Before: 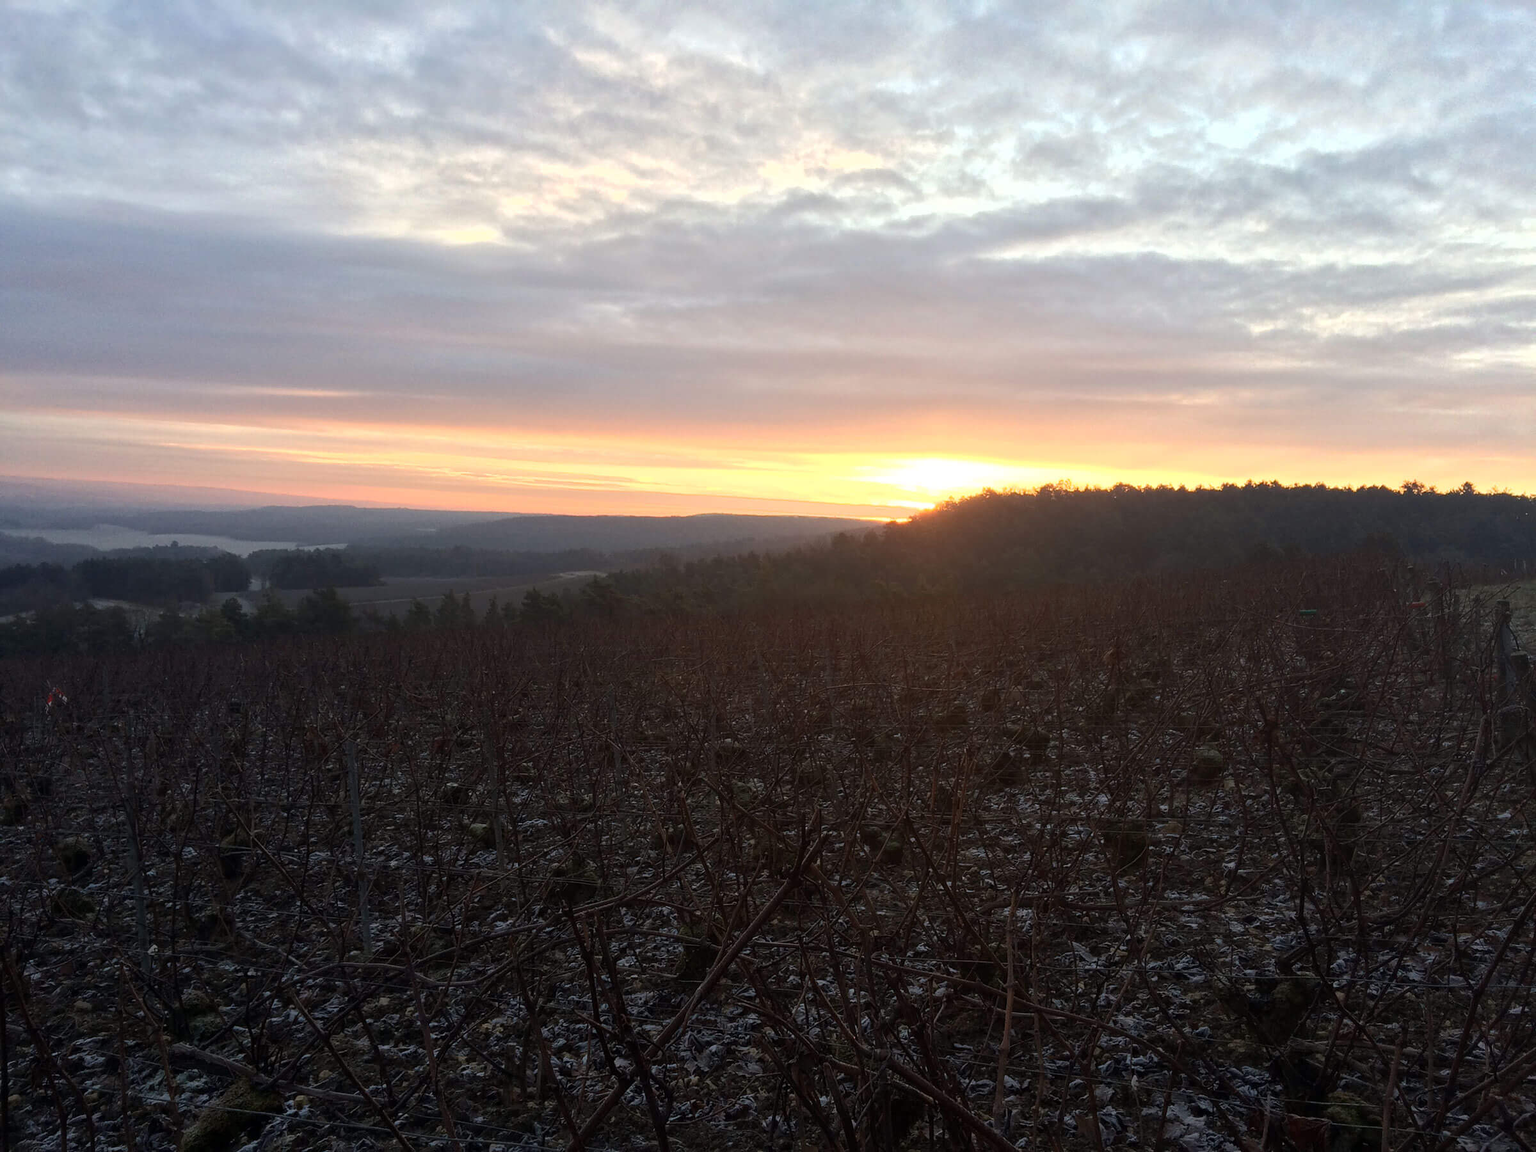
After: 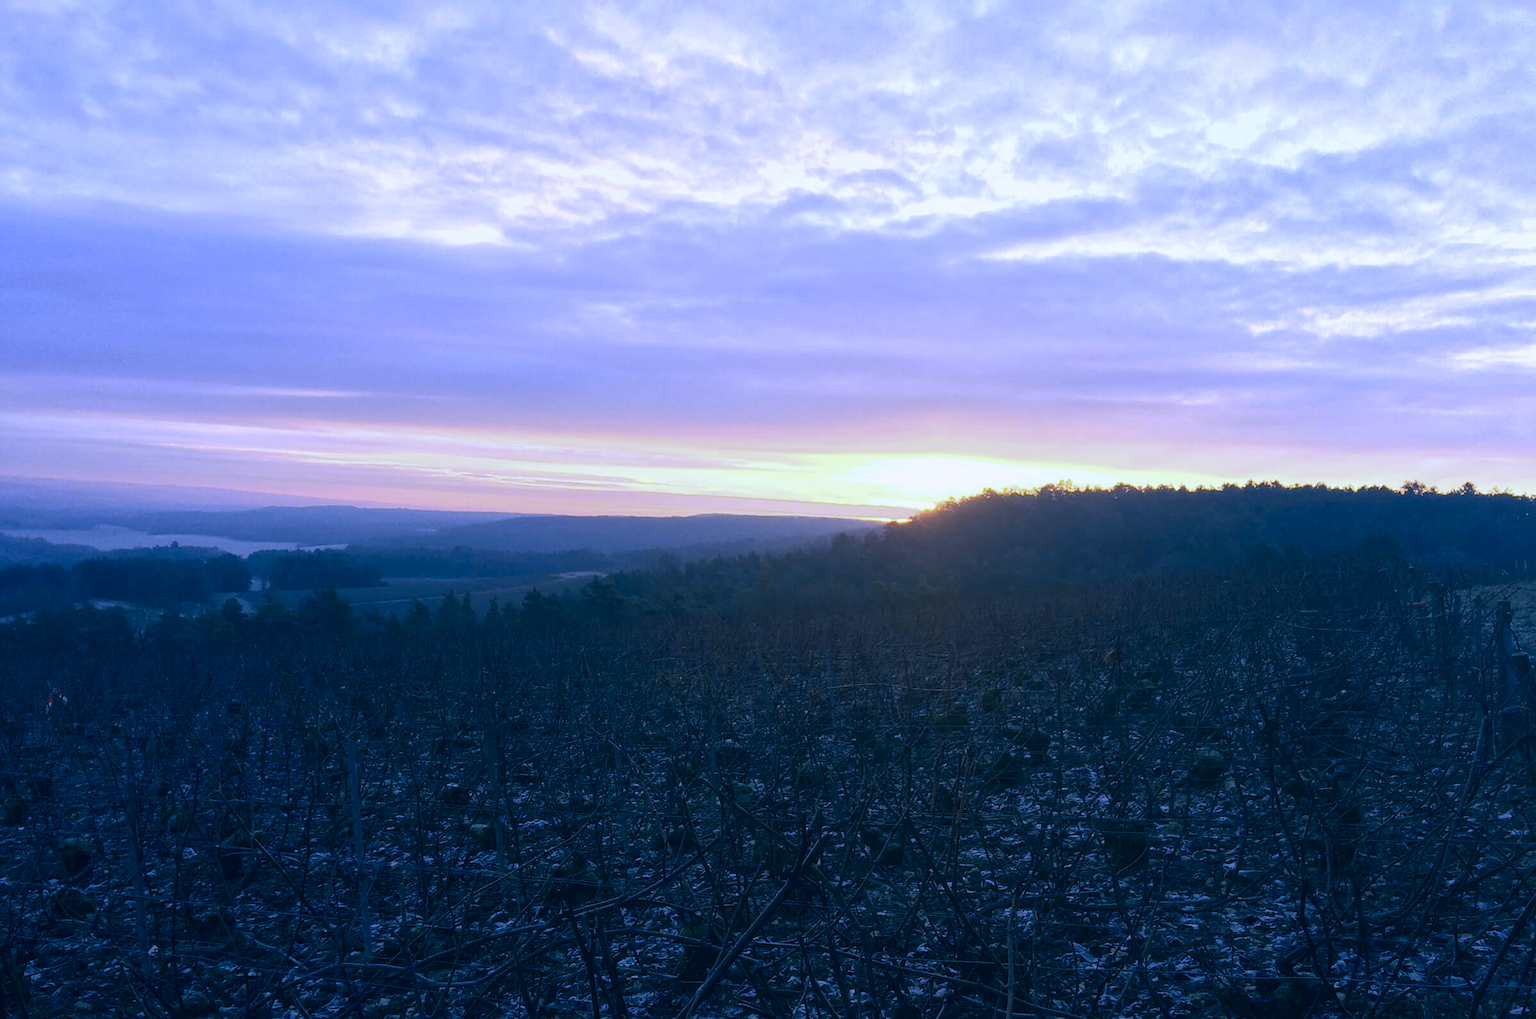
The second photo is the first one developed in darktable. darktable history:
white balance: red 0.766, blue 1.537
crop and rotate: top 0%, bottom 11.49%
color correction: highlights a* 10.32, highlights b* 14.66, shadows a* -9.59, shadows b* -15.02
